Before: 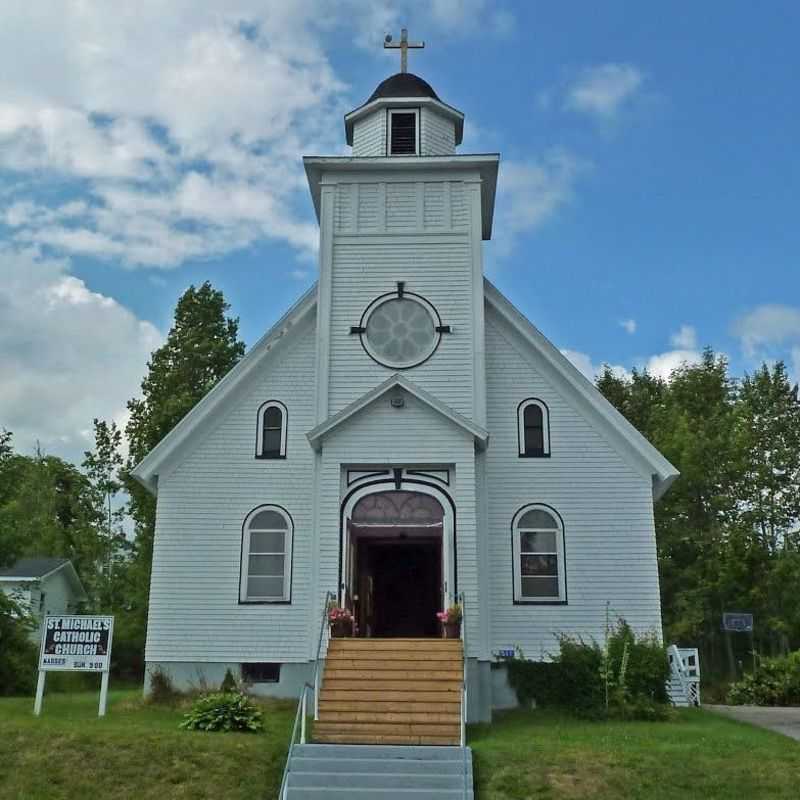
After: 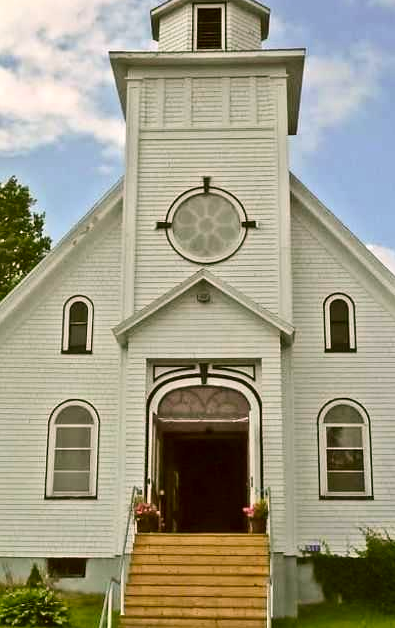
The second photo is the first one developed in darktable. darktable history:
color correction: highlights a* 8.98, highlights b* 15.09, shadows a* -0.49, shadows b* 26.52
crop and rotate: angle 0.02°, left 24.353%, top 13.219%, right 26.156%, bottom 8.224%
exposure: exposure 0.6 EV, compensate highlight preservation false
contrast brightness saturation: contrast 0.14
